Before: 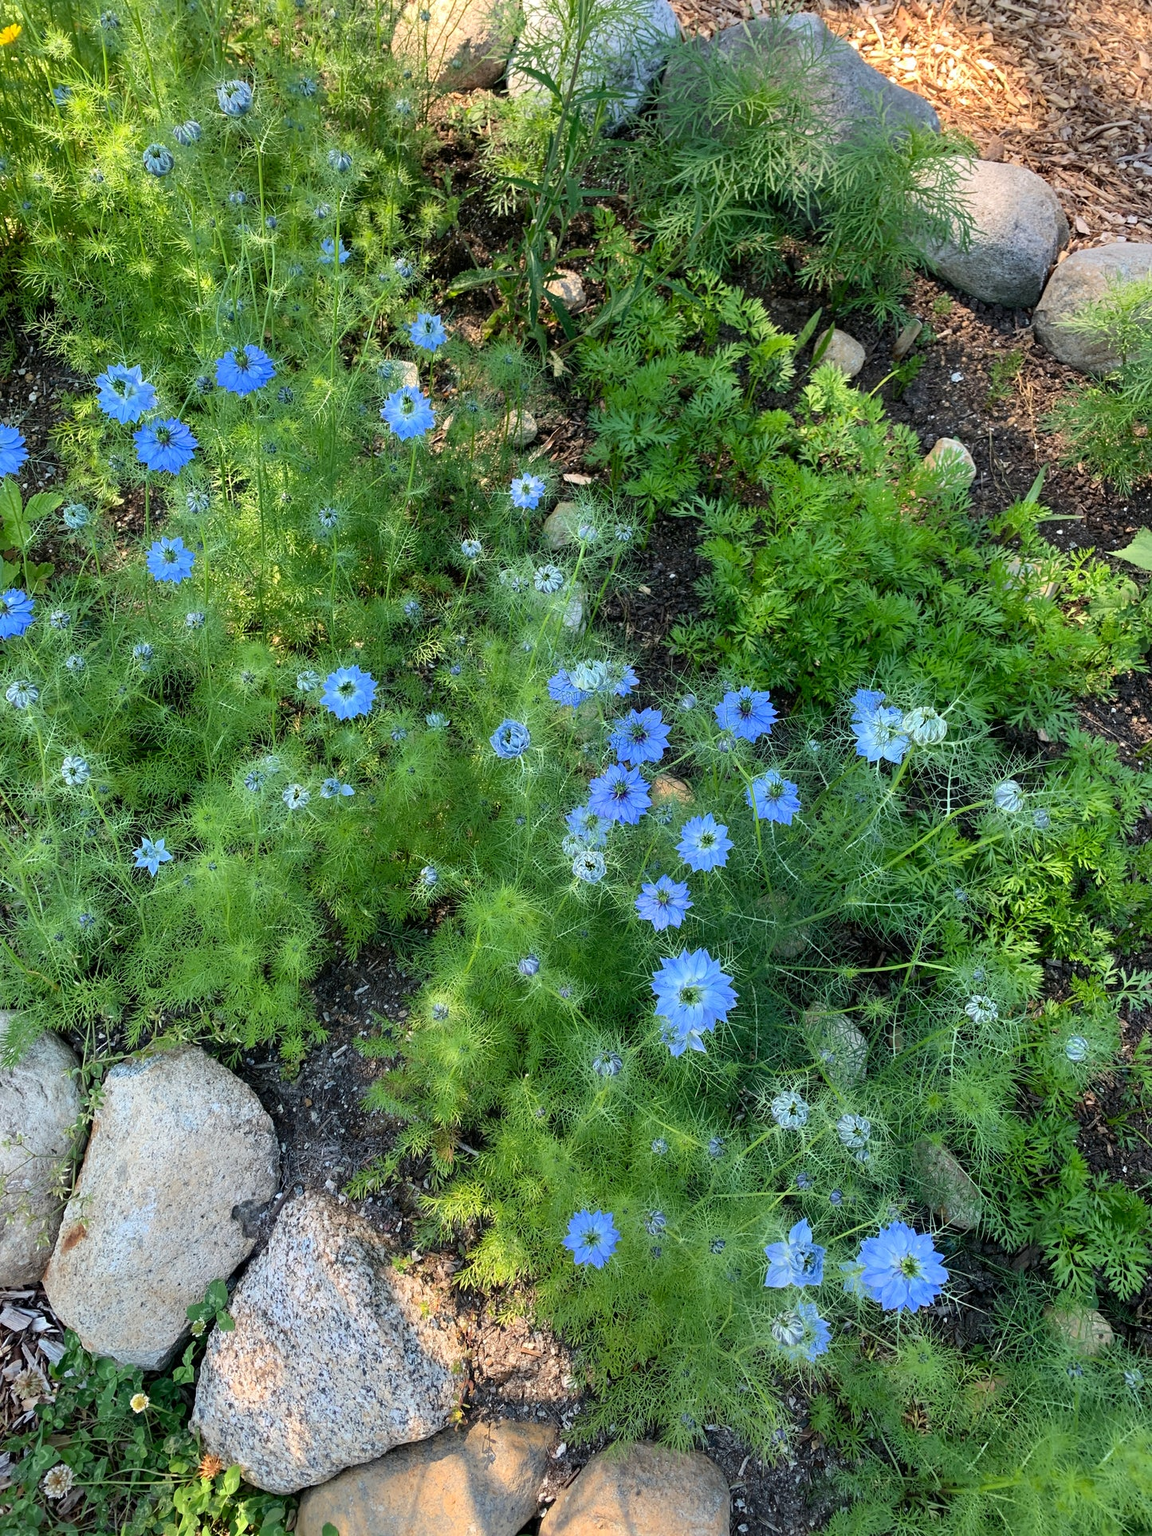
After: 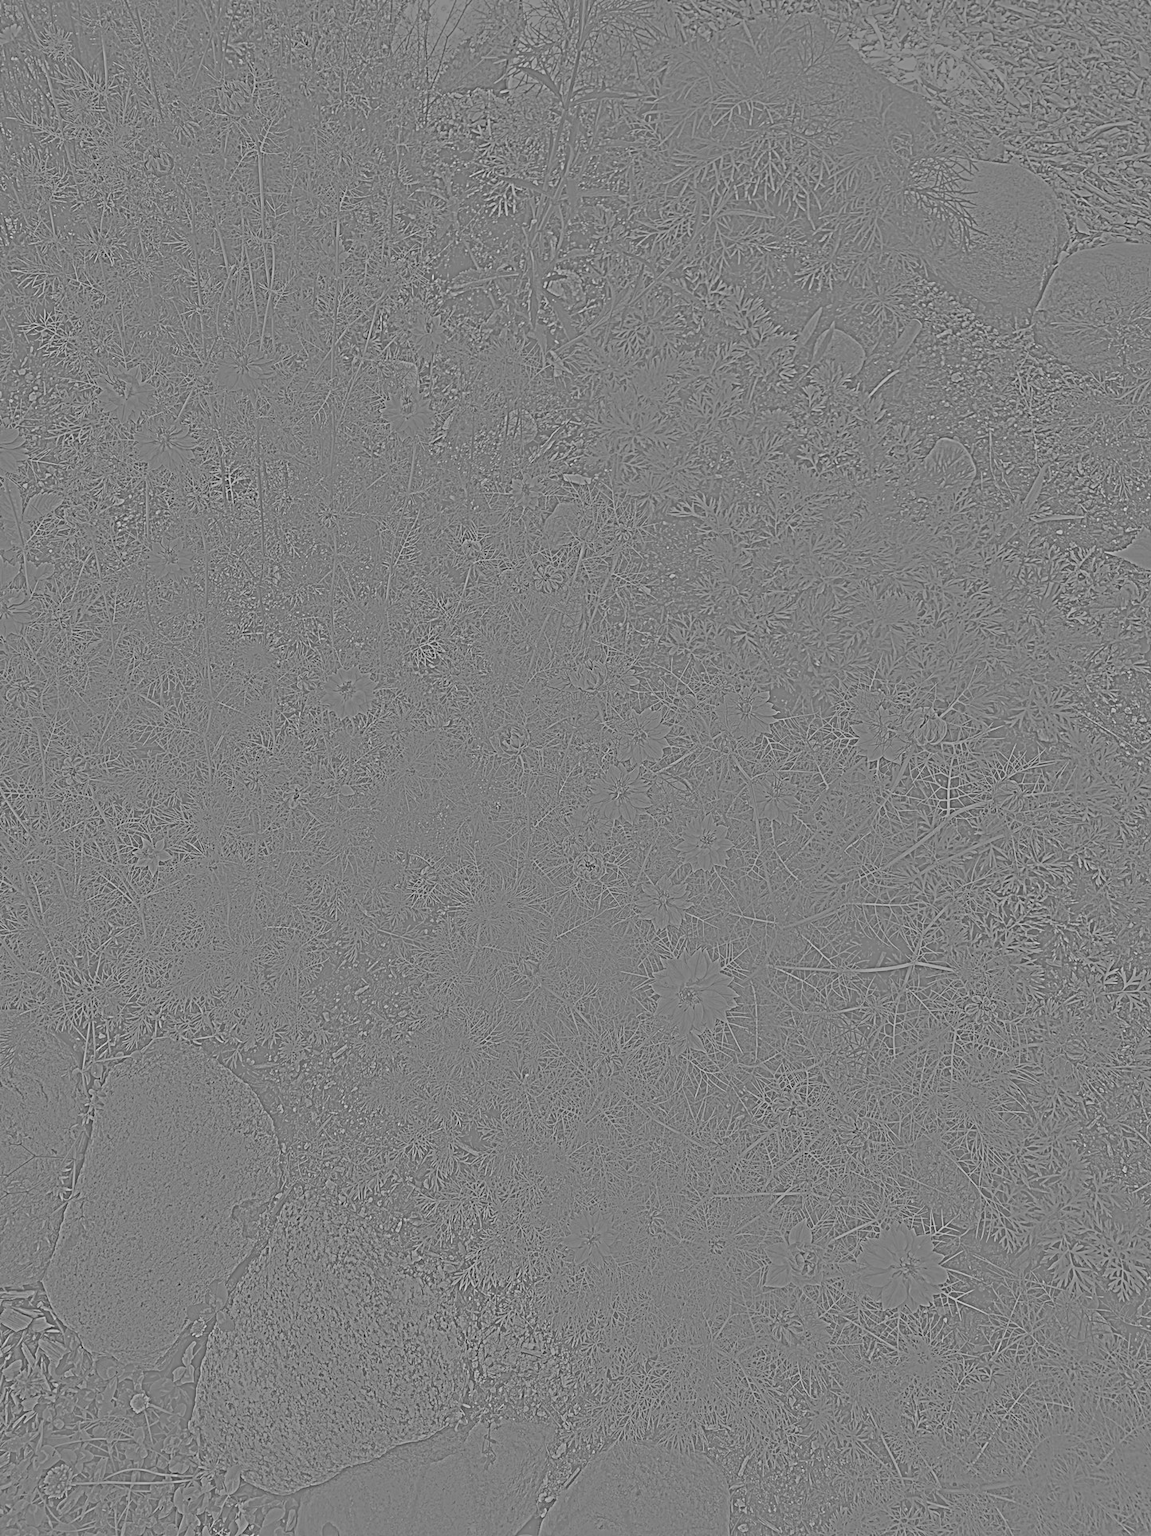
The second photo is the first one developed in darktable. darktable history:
contrast brightness saturation: contrast 0.4, brightness 0.05, saturation 0.25
tone equalizer: on, module defaults
highpass: sharpness 5.84%, contrast boost 8.44%
white balance: red 1.467, blue 0.684
